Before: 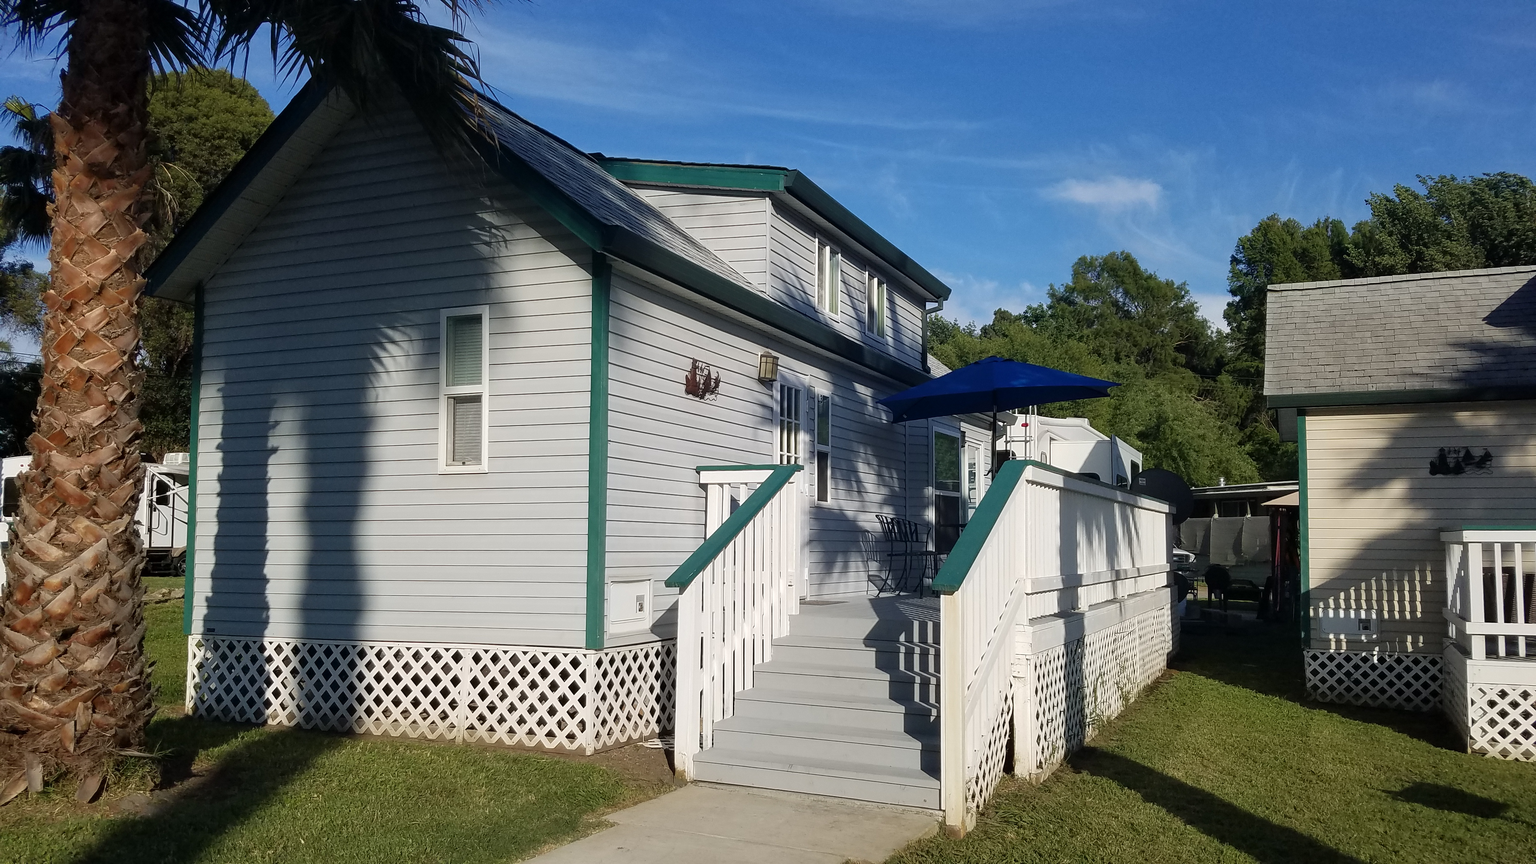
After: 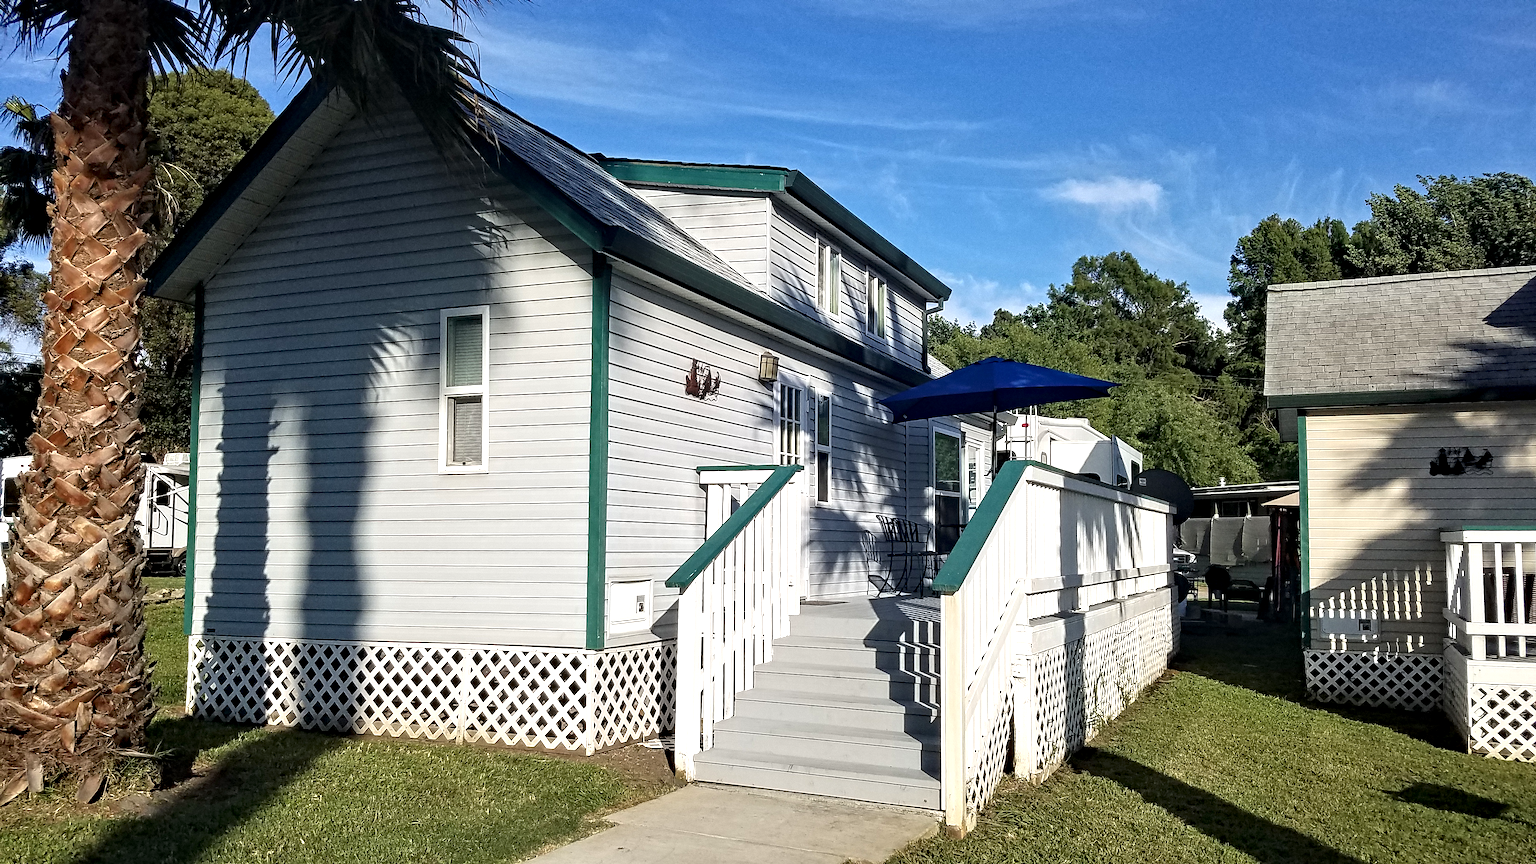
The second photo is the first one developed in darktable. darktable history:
exposure: black level correction 0, exposure 0.5 EV, compensate exposure bias true, compensate highlight preservation false
contrast equalizer: octaves 7, y [[0.5, 0.542, 0.583, 0.625, 0.667, 0.708], [0.5 ×6], [0.5 ×6], [0 ×6], [0 ×6]]
